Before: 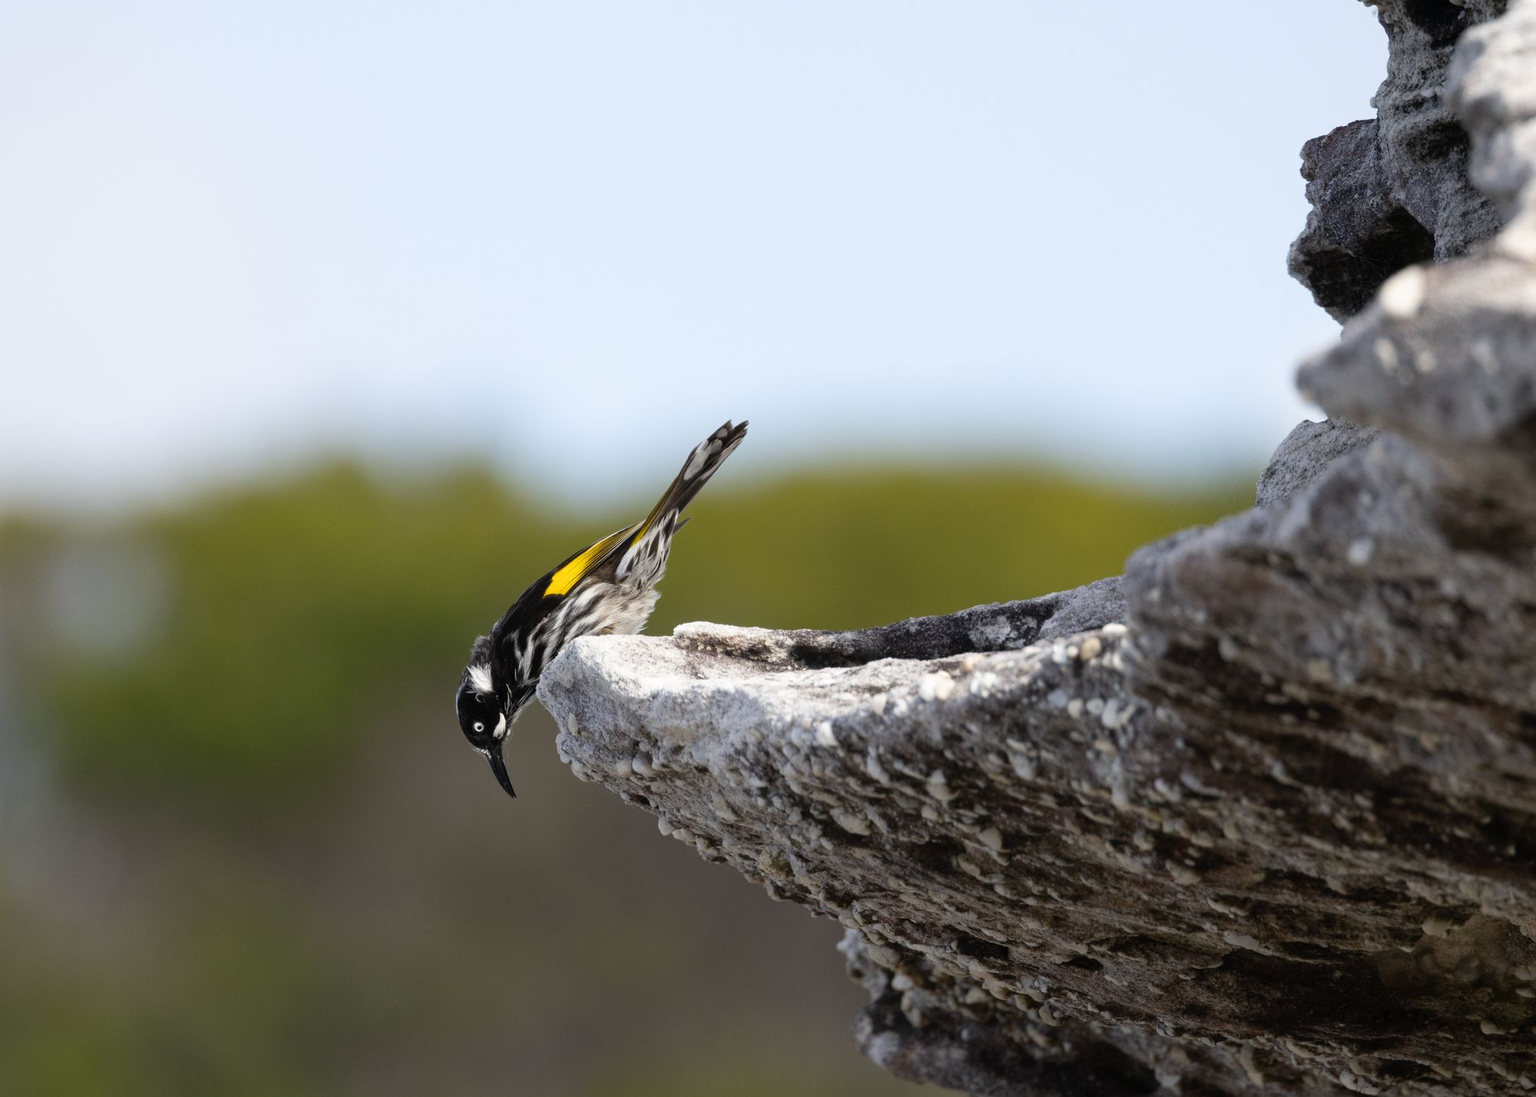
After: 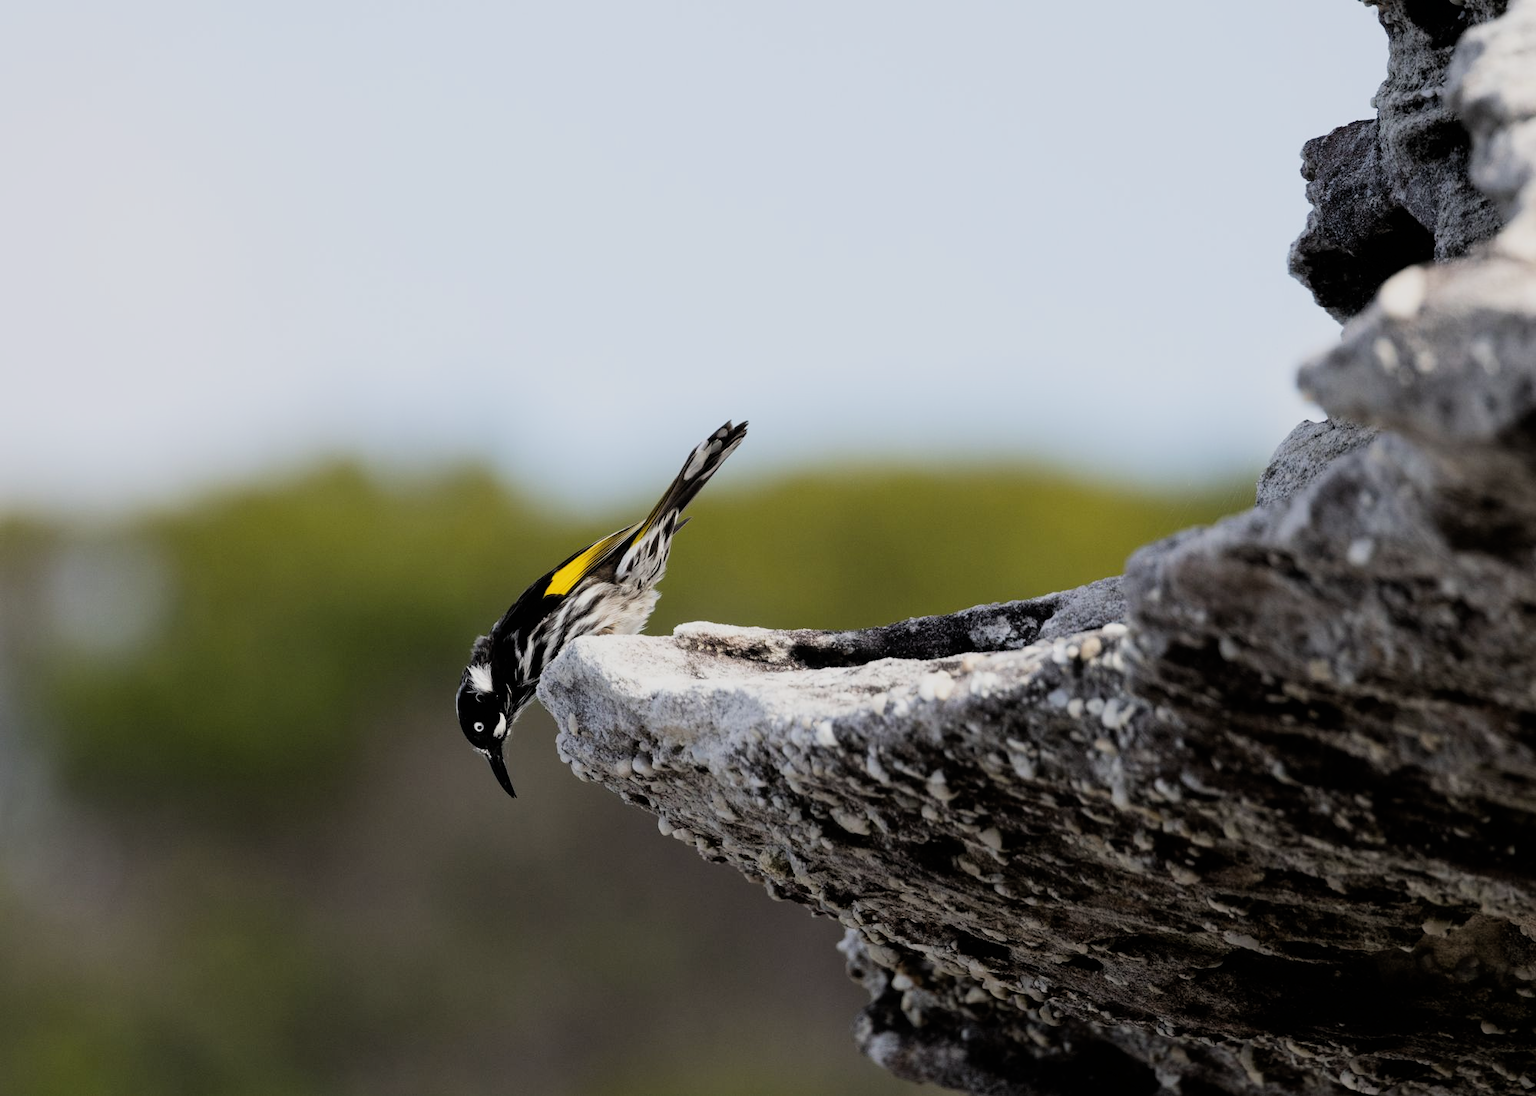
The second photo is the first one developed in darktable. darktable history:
filmic rgb: black relative exposure -7.65 EV, white relative exposure 4.56 EV, hardness 3.61, contrast 1.25
exposure: exposure 0.02 EV, compensate highlight preservation false
